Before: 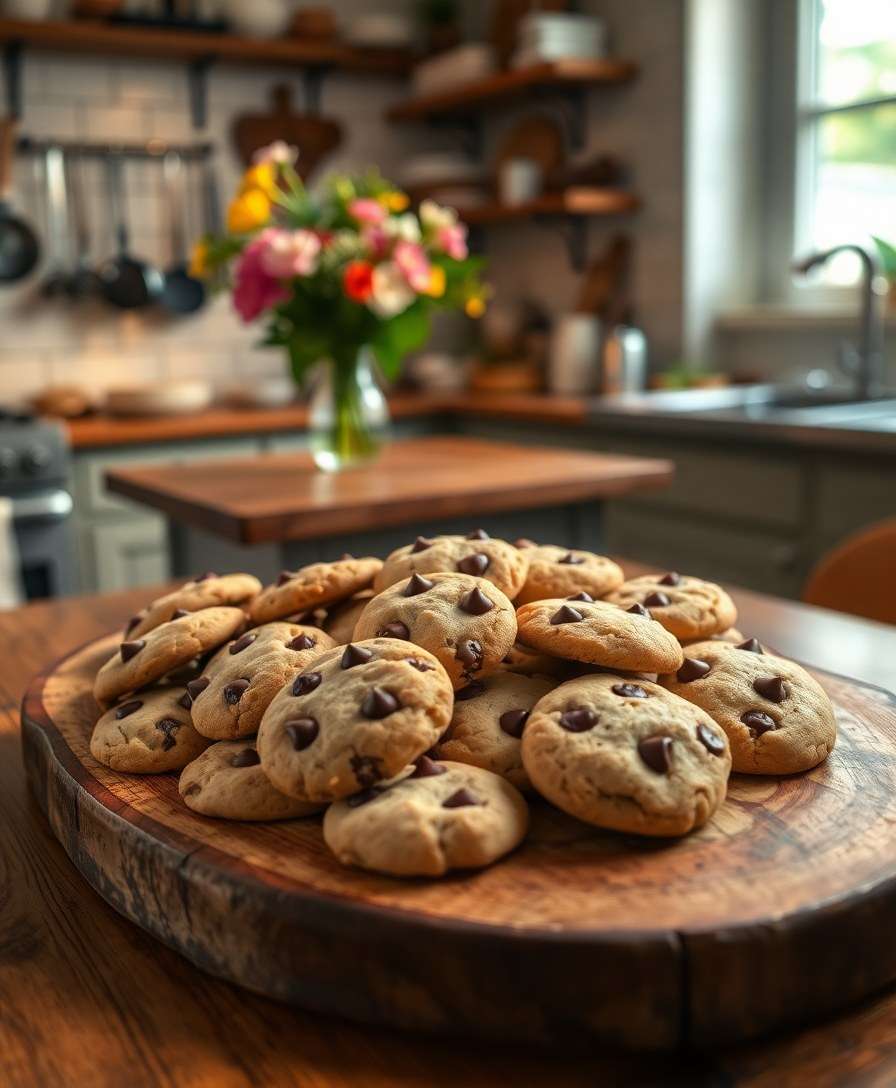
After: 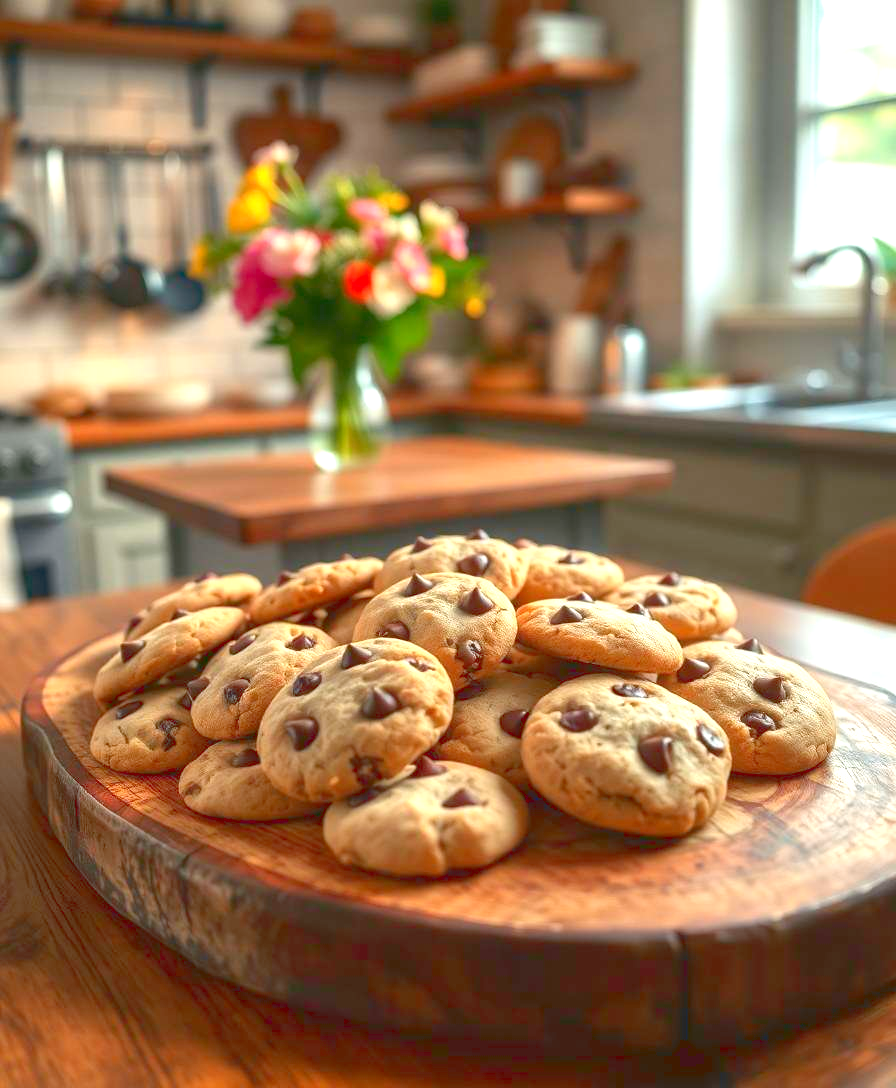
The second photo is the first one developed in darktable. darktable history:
exposure: exposure 0.64 EV, compensate highlight preservation false
tone curve: curves: ch0 [(0, 0.137) (1, 1)], color space Lab, linked channels, preserve colors none
